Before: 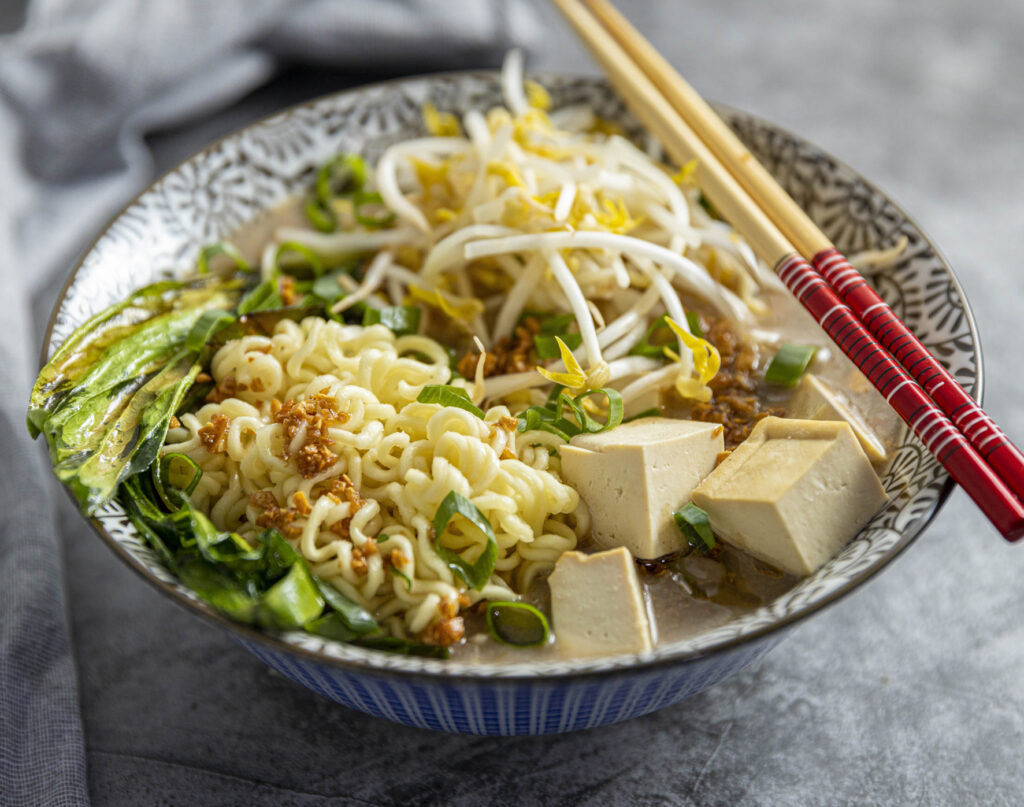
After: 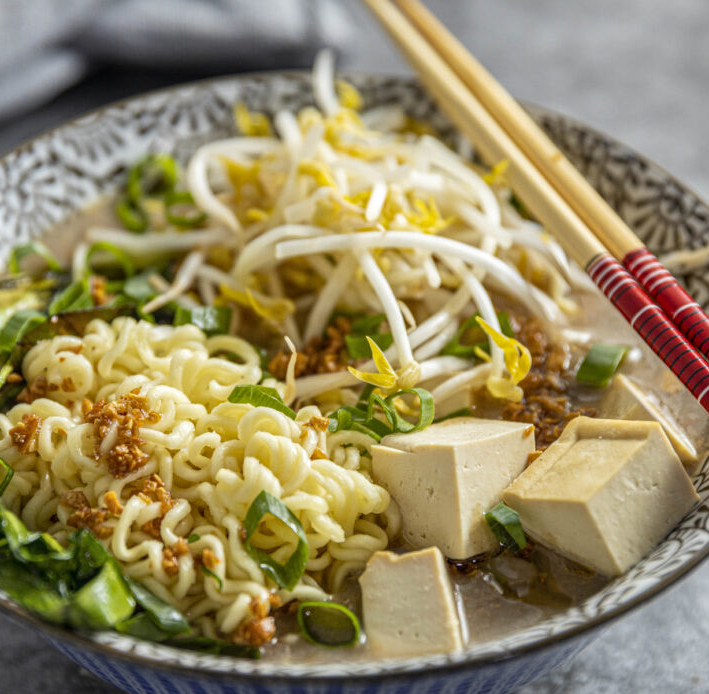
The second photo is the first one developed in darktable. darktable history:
shadows and highlights: shadows 20.55, highlights -20.99, soften with gaussian
crop: left 18.479%, right 12.2%, bottom 13.971%
local contrast: detail 115%
